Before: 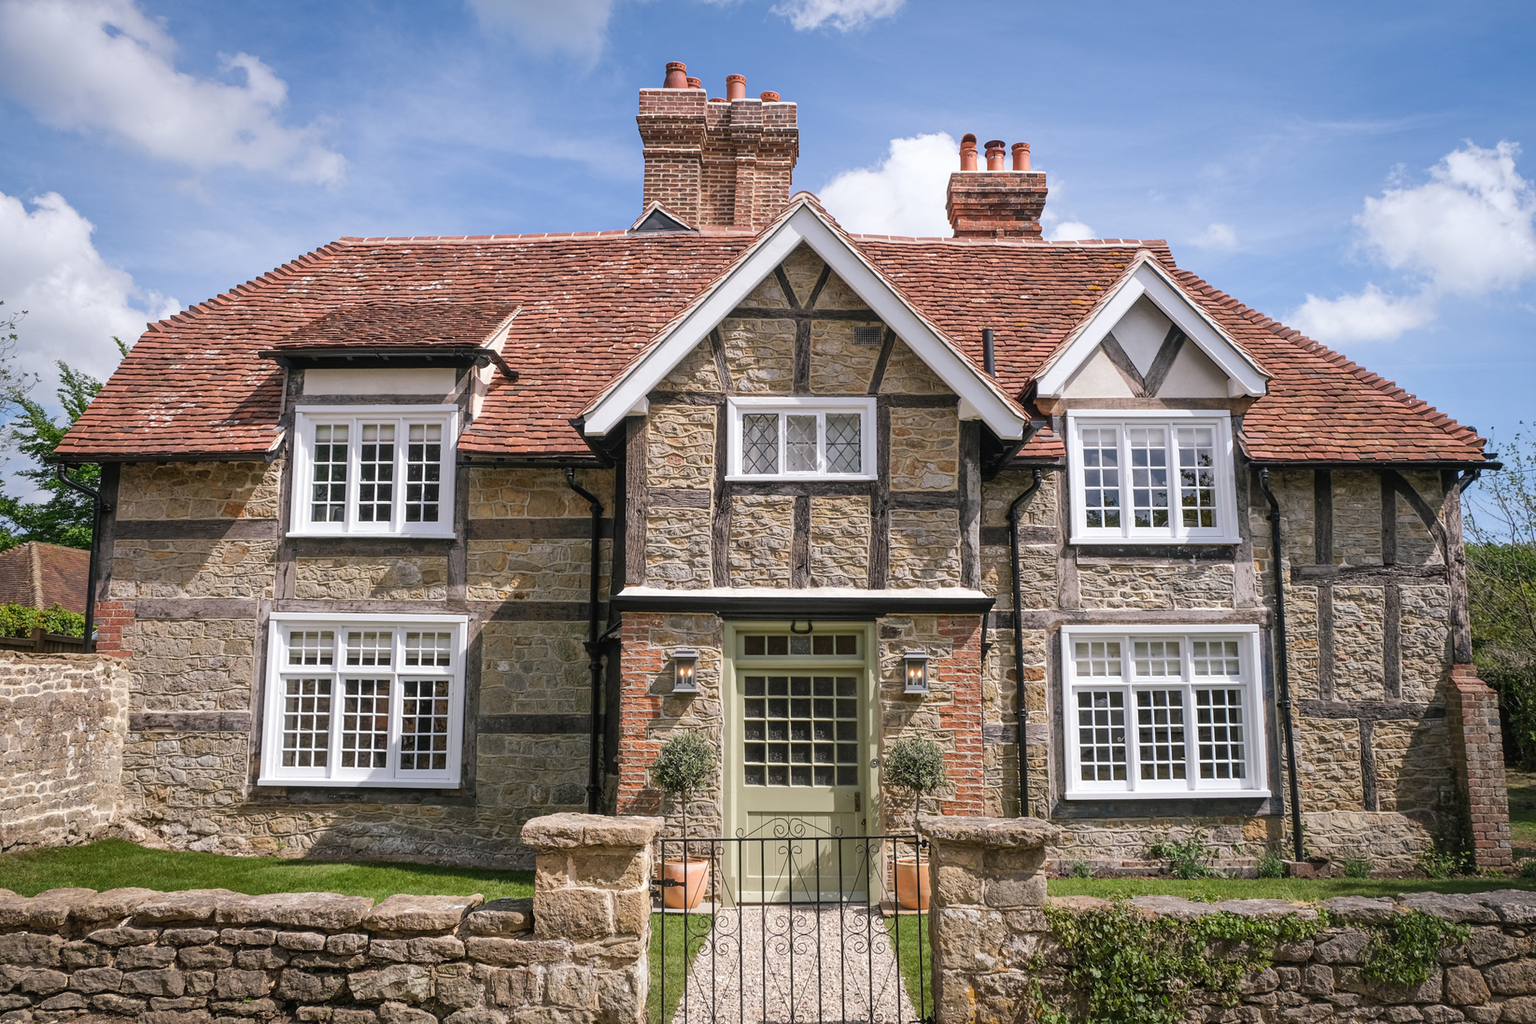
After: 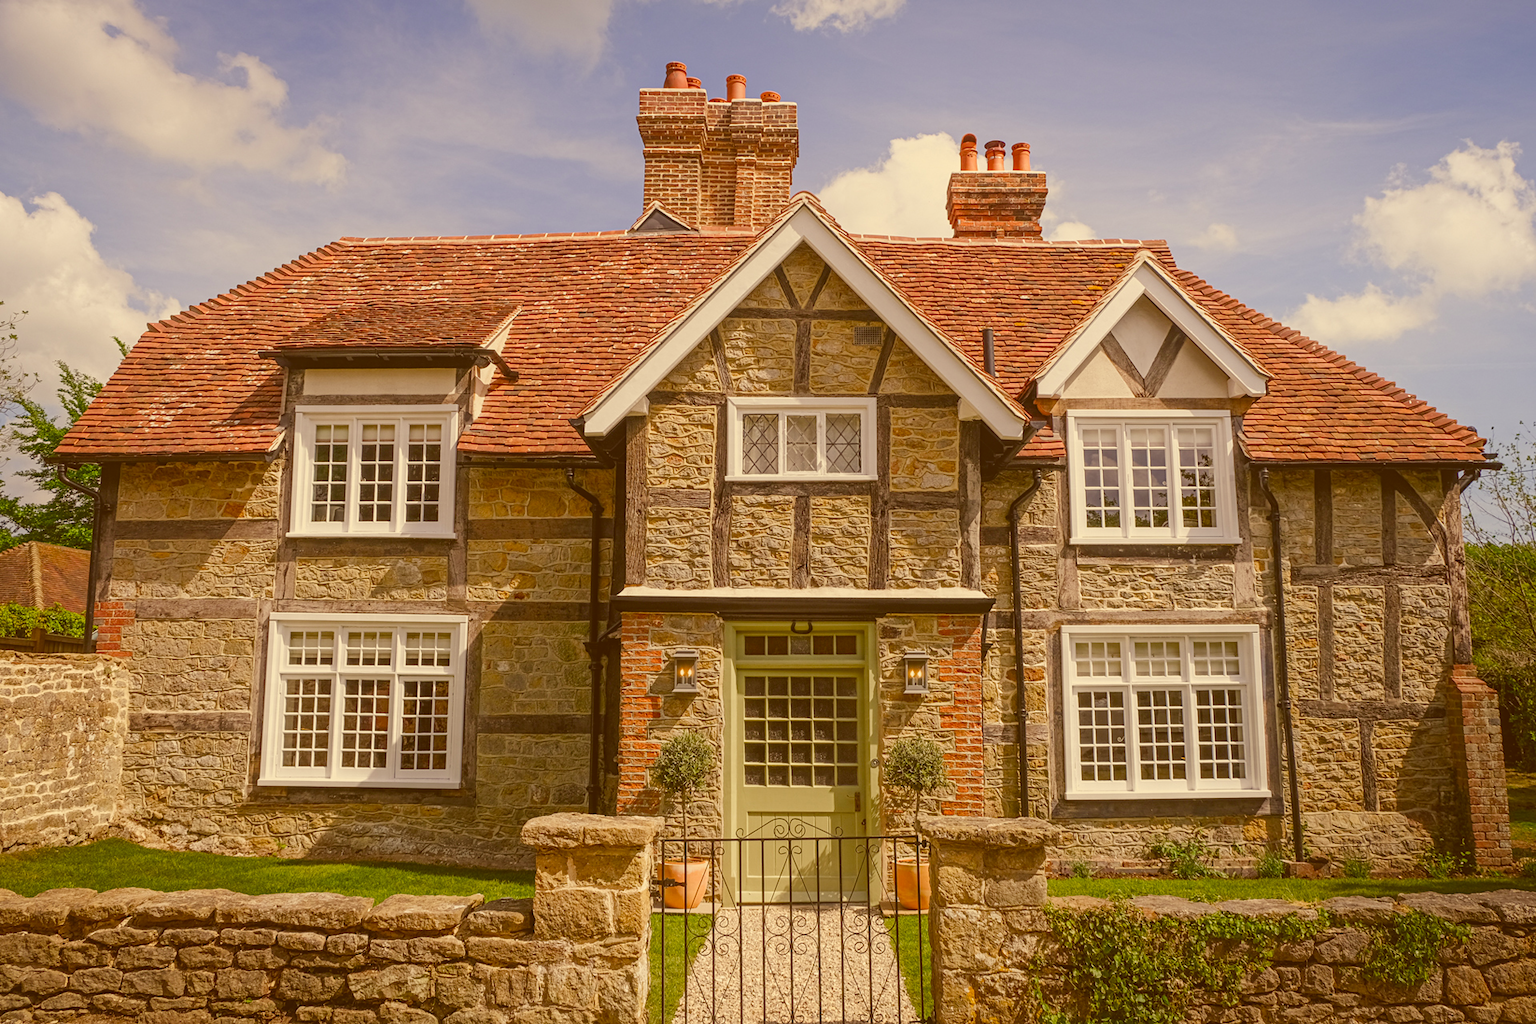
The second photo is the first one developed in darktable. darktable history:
color balance rgb: global offset › luminance 0.5%, perceptual saturation grading › global saturation 20%, perceptual saturation grading › highlights -25.378%, perceptual saturation grading › shadows 49.956%
contrast equalizer: octaves 7, y [[0.439, 0.44, 0.442, 0.457, 0.493, 0.498], [0.5 ×6], [0.5 ×6], [0 ×6], [0 ×6]]
color correction: highlights a* 1.14, highlights b* 24.34, shadows a* 15.81, shadows b* 24.81
